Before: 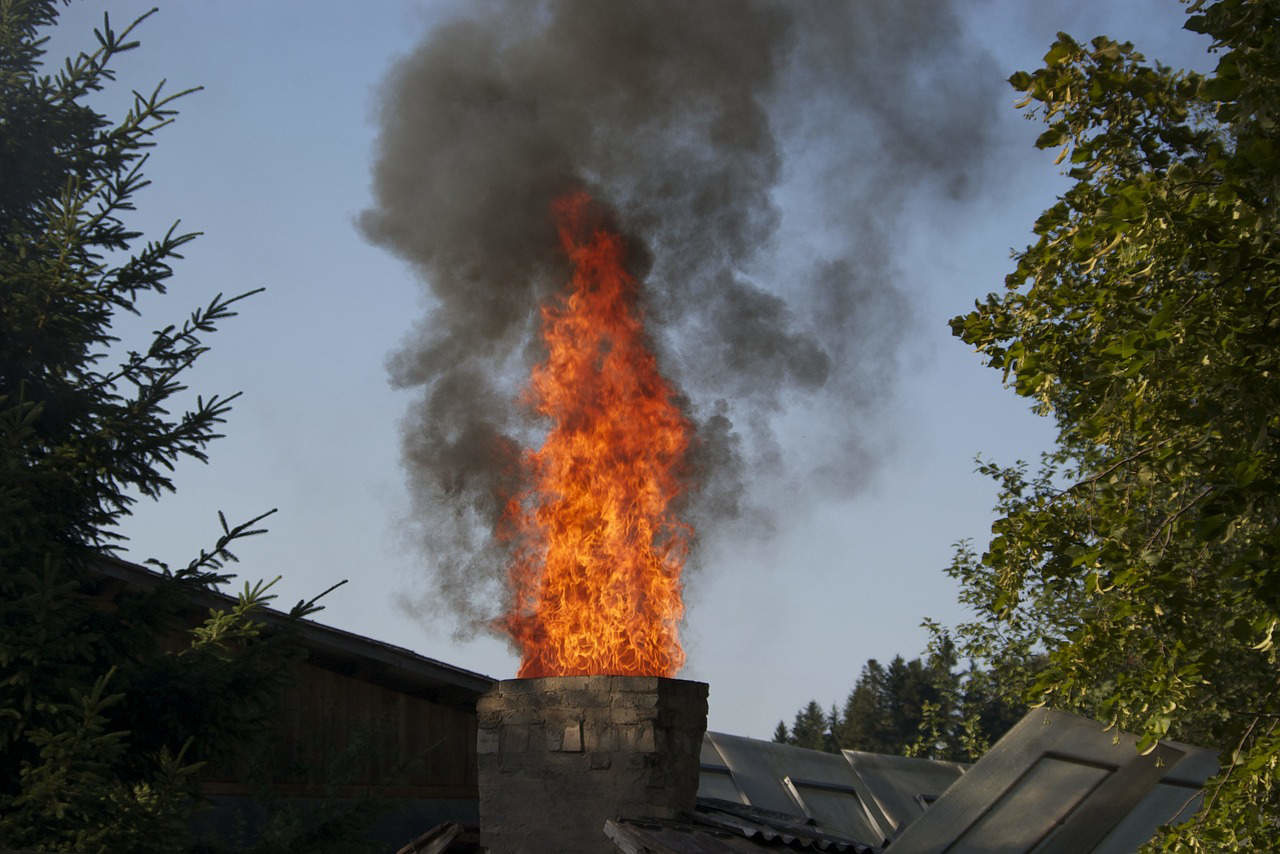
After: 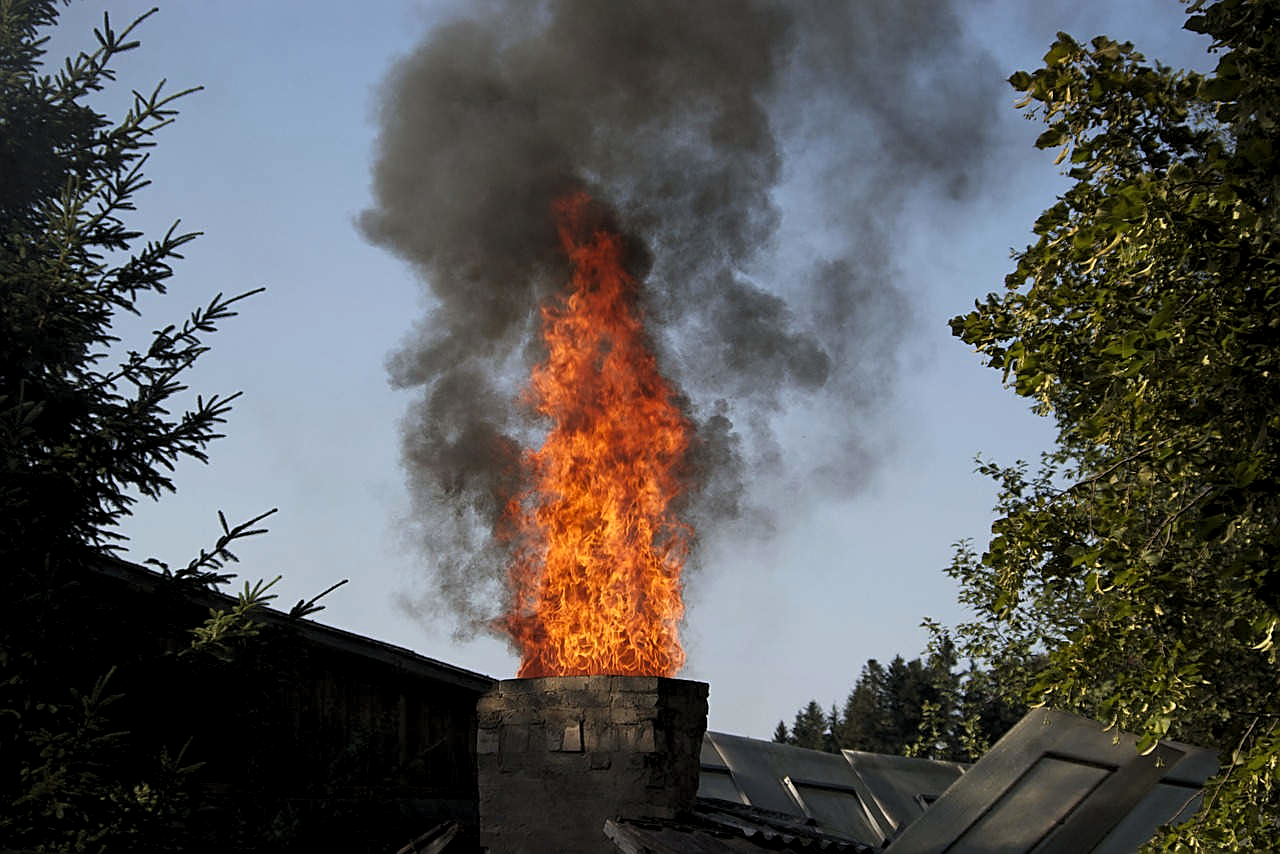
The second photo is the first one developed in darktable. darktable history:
tone equalizer: edges refinement/feathering 500, mask exposure compensation -1.57 EV, preserve details no
levels: levels [0.062, 0.494, 0.925]
sharpen: on, module defaults
